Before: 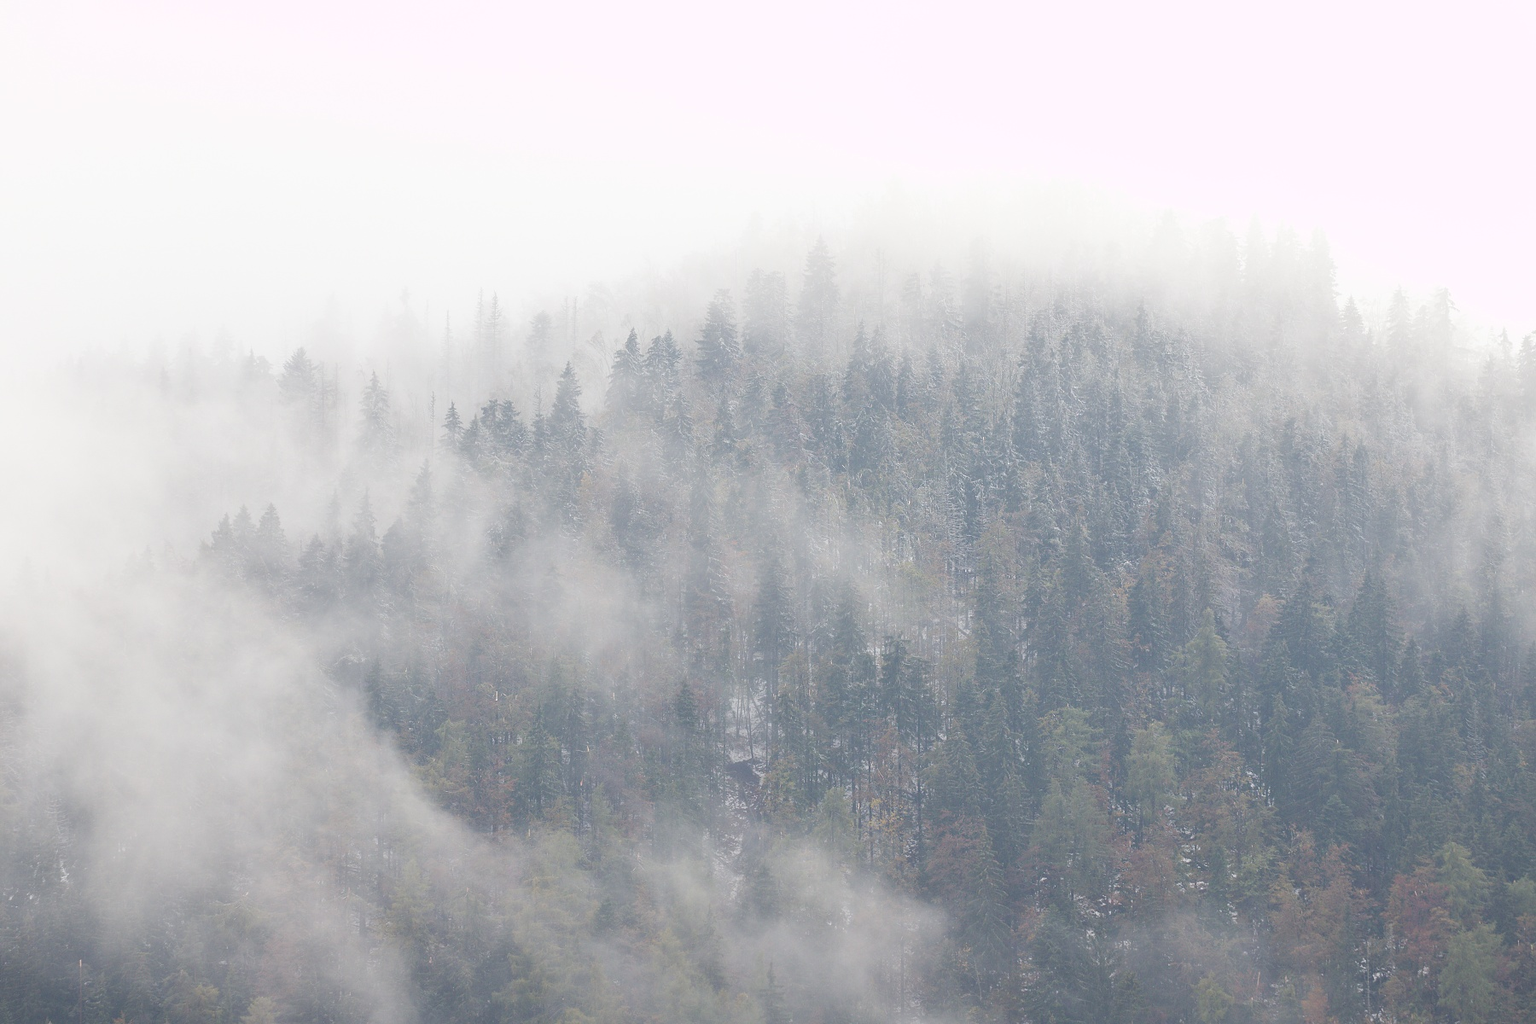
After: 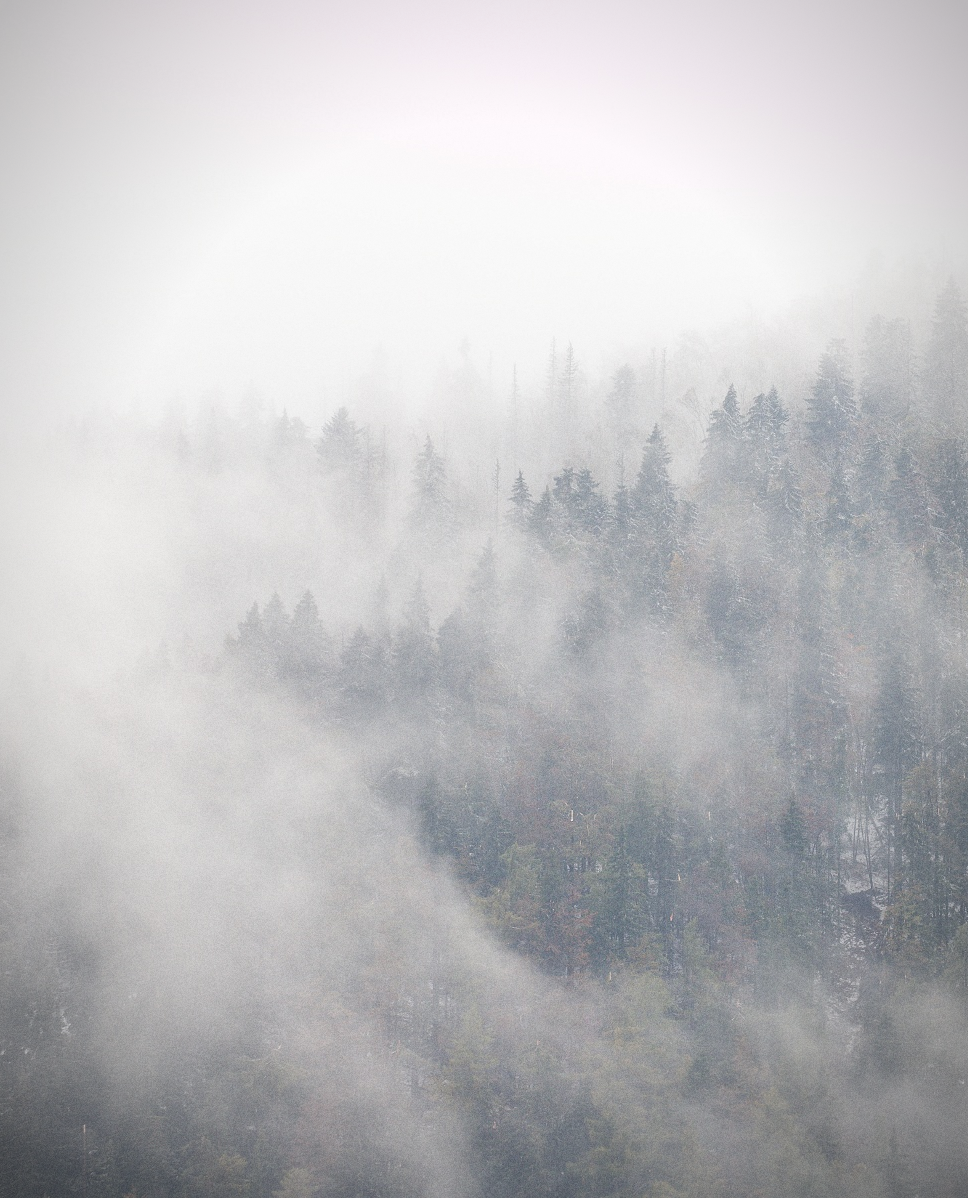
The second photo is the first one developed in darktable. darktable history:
grain: coarseness 0.47 ISO
vignetting: fall-off radius 60%, automatic ratio true
crop: left 0.587%, right 45.588%, bottom 0.086%
